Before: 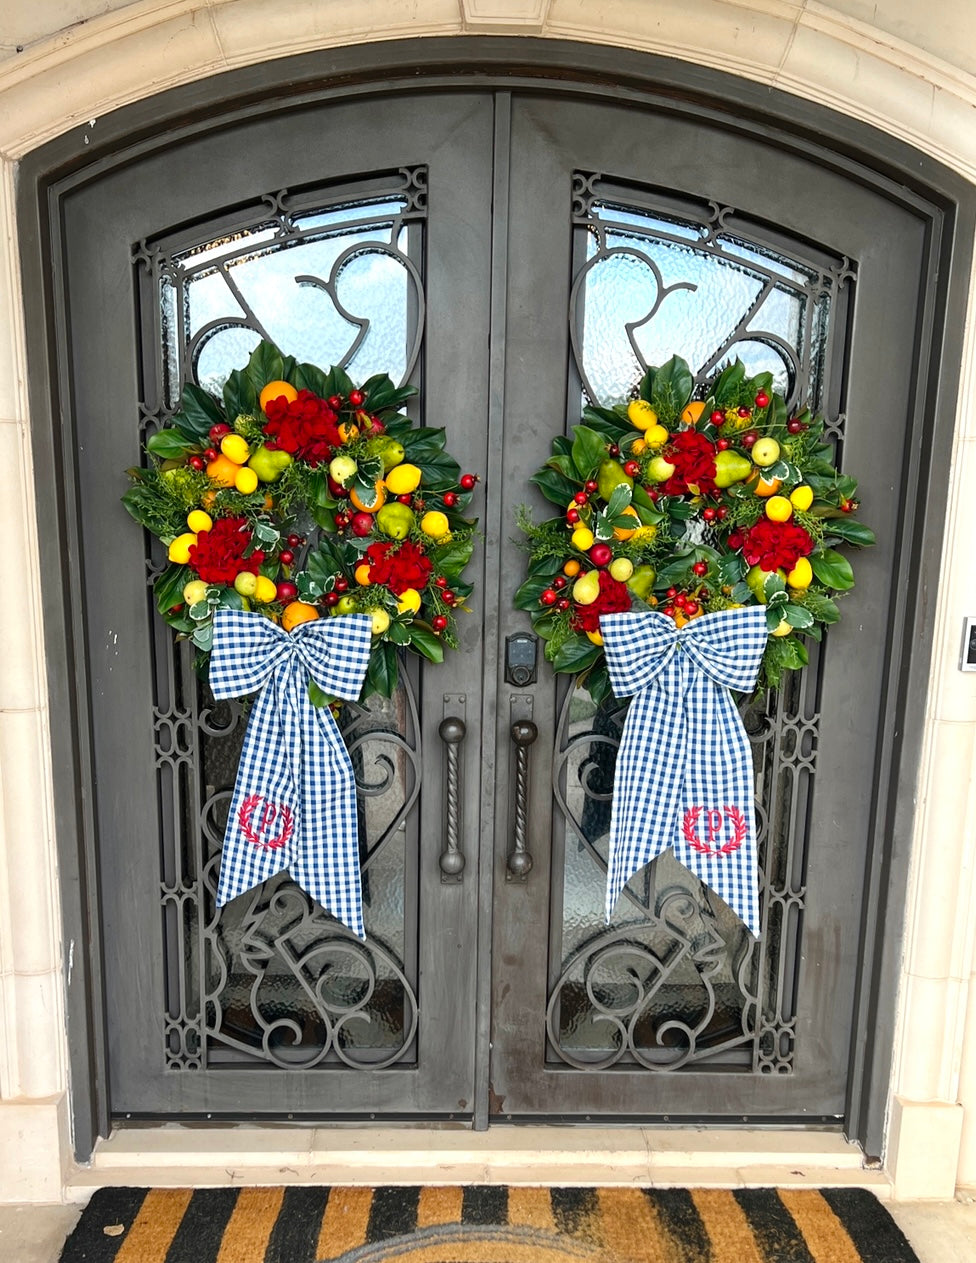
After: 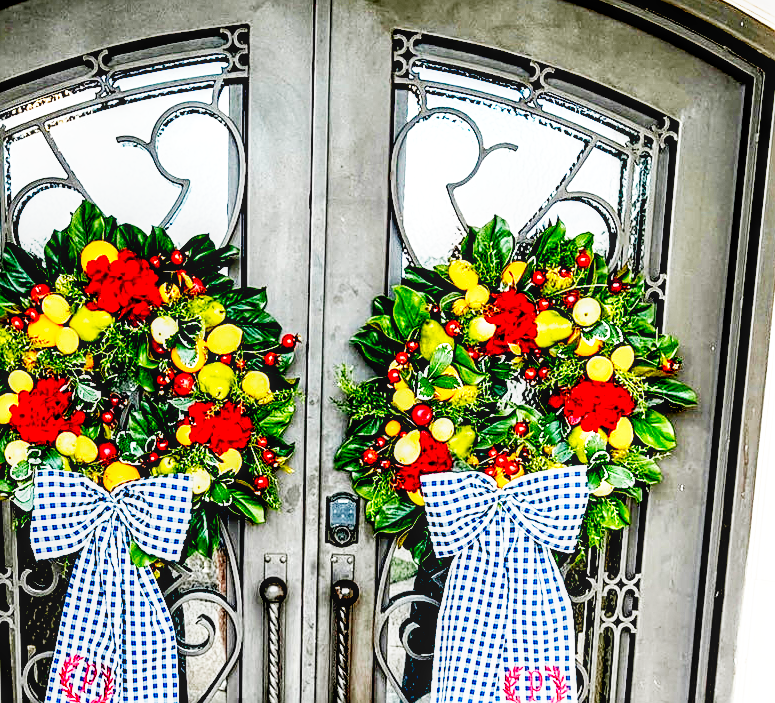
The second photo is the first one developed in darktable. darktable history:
exposure: black level correction 0.04, exposure 0.5 EV, compensate highlight preservation false
local contrast: on, module defaults
crop: left 18.38%, top 11.092%, right 2.134%, bottom 33.217%
sharpen: on, module defaults
base curve: curves: ch0 [(0, 0) (0.007, 0.004) (0.027, 0.03) (0.046, 0.07) (0.207, 0.54) (0.442, 0.872) (0.673, 0.972) (1, 1)], preserve colors none
